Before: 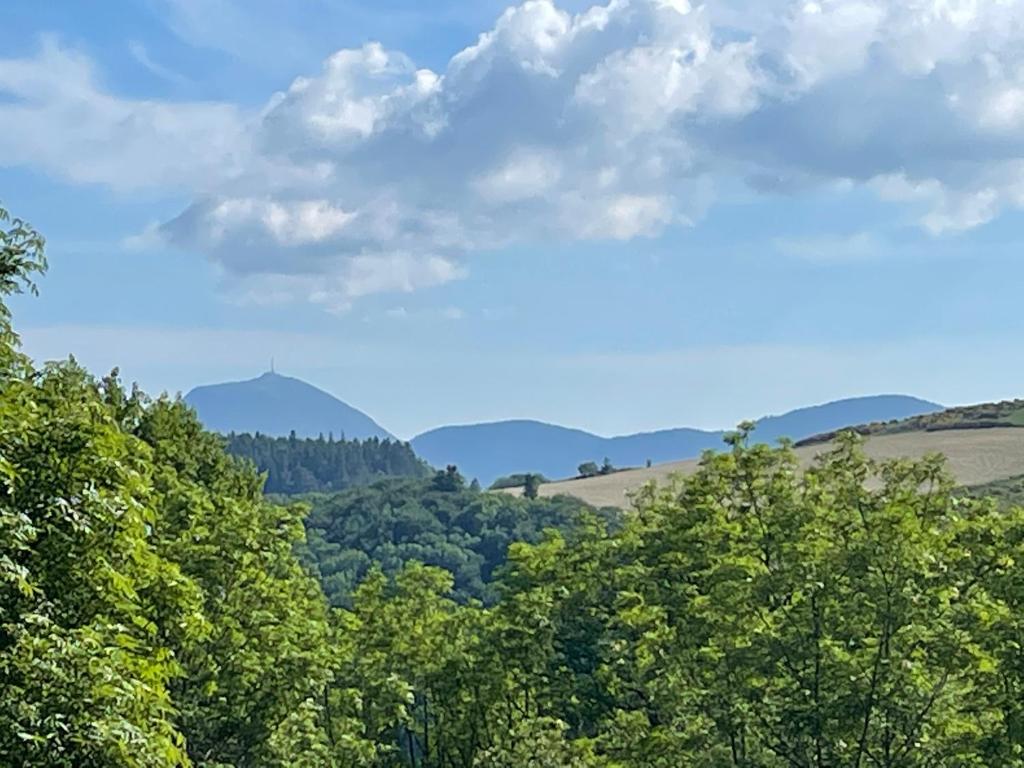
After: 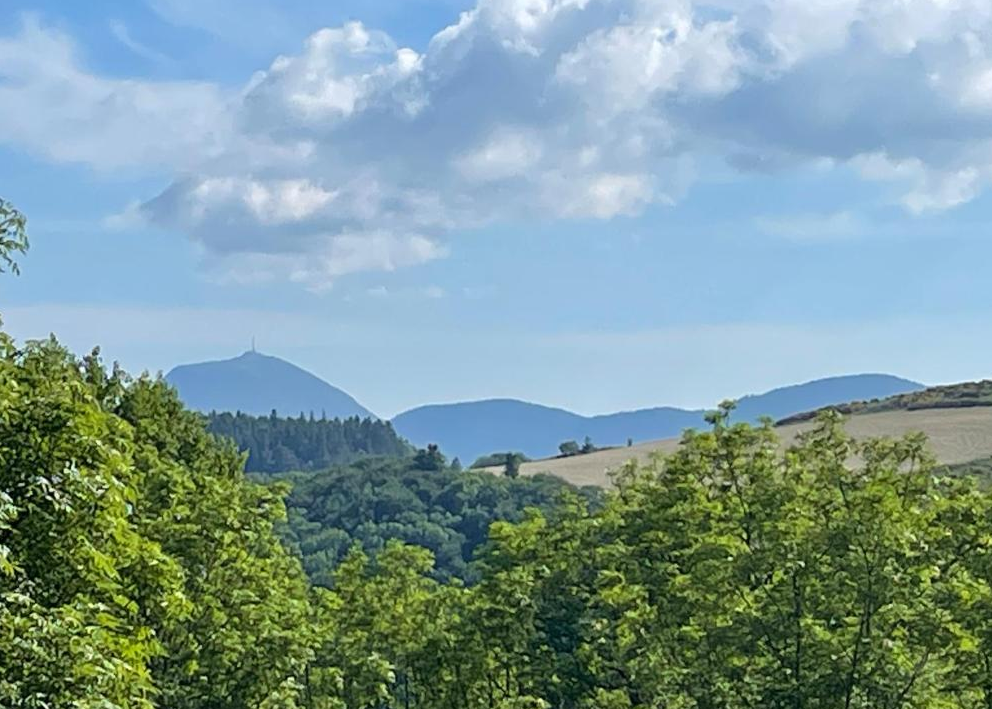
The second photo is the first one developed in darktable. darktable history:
crop: left 1.864%, top 2.802%, right 1.213%, bottom 4.861%
